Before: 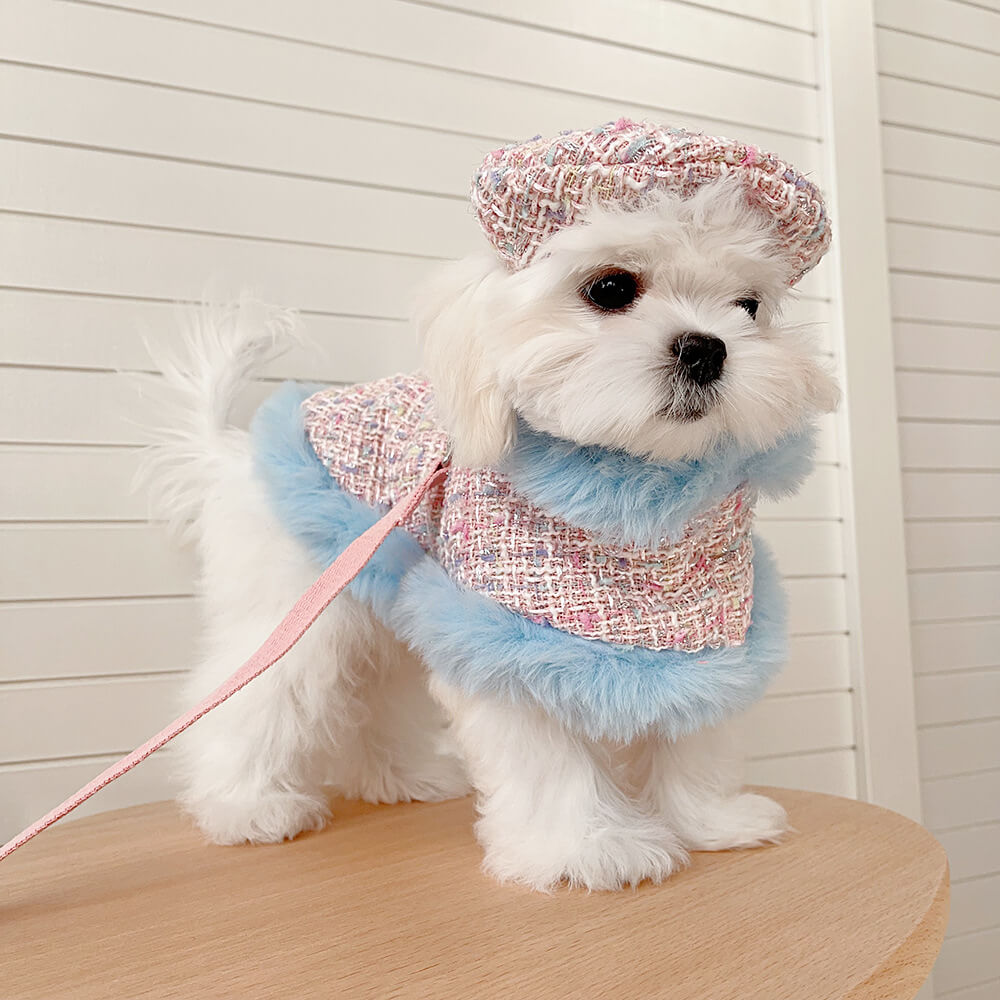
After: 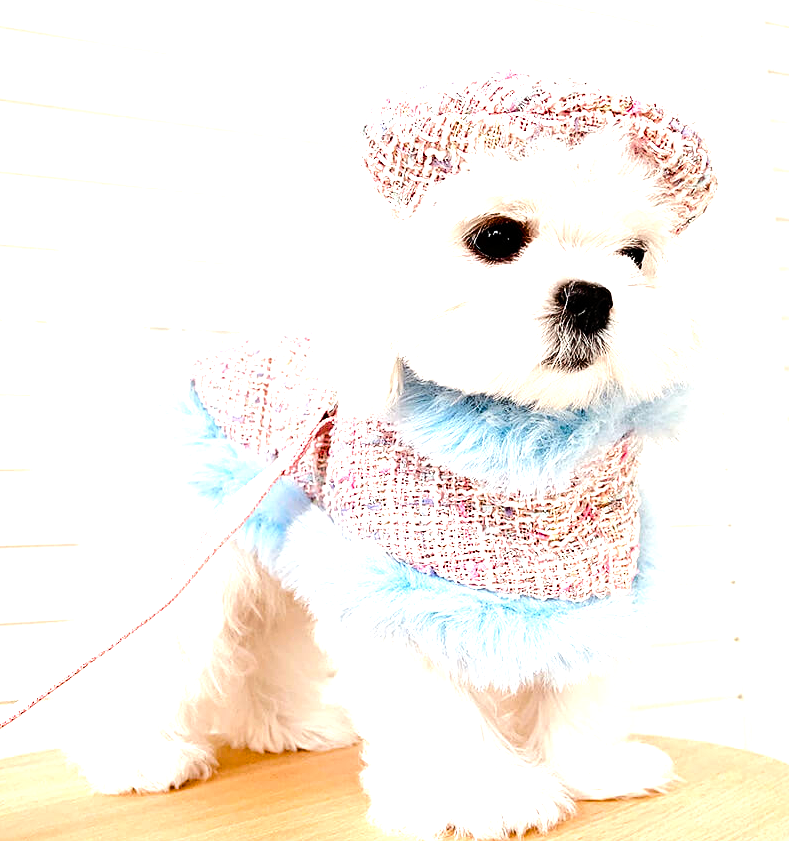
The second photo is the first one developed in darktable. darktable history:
crop: left 11.456%, top 5.145%, right 9.558%, bottom 10.735%
exposure: exposure 0.611 EV, compensate exposure bias true, compensate highlight preservation false
tone equalizer: -8 EV -0.399 EV, -7 EV -0.379 EV, -6 EV -0.362 EV, -5 EV -0.262 EV, -3 EV 0.255 EV, -2 EV 0.316 EV, -1 EV 0.364 EV, +0 EV 0.413 EV, edges refinement/feathering 500, mask exposure compensation -1.57 EV, preserve details no
color balance rgb: shadows lift › chroma 1.044%, shadows lift › hue 30.09°, white fulcrum 0.078 EV, perceptual saturation grading › global saturation 35.028%, perceptual saturation grading › highlights -29.958%, perceptual saturation grading › shadows 35.032%, perceptual brilliance grading › global brilliance 14.265%, perceptual brilliance grading › shadows -35.368%, global vibrance 15.173%
base curve: curves: ch0 [(0, 0) (0.073, 0.04) (0.157, 0.139) (0.492, 0.492) (0.758, 0.758) (1, 1)]
